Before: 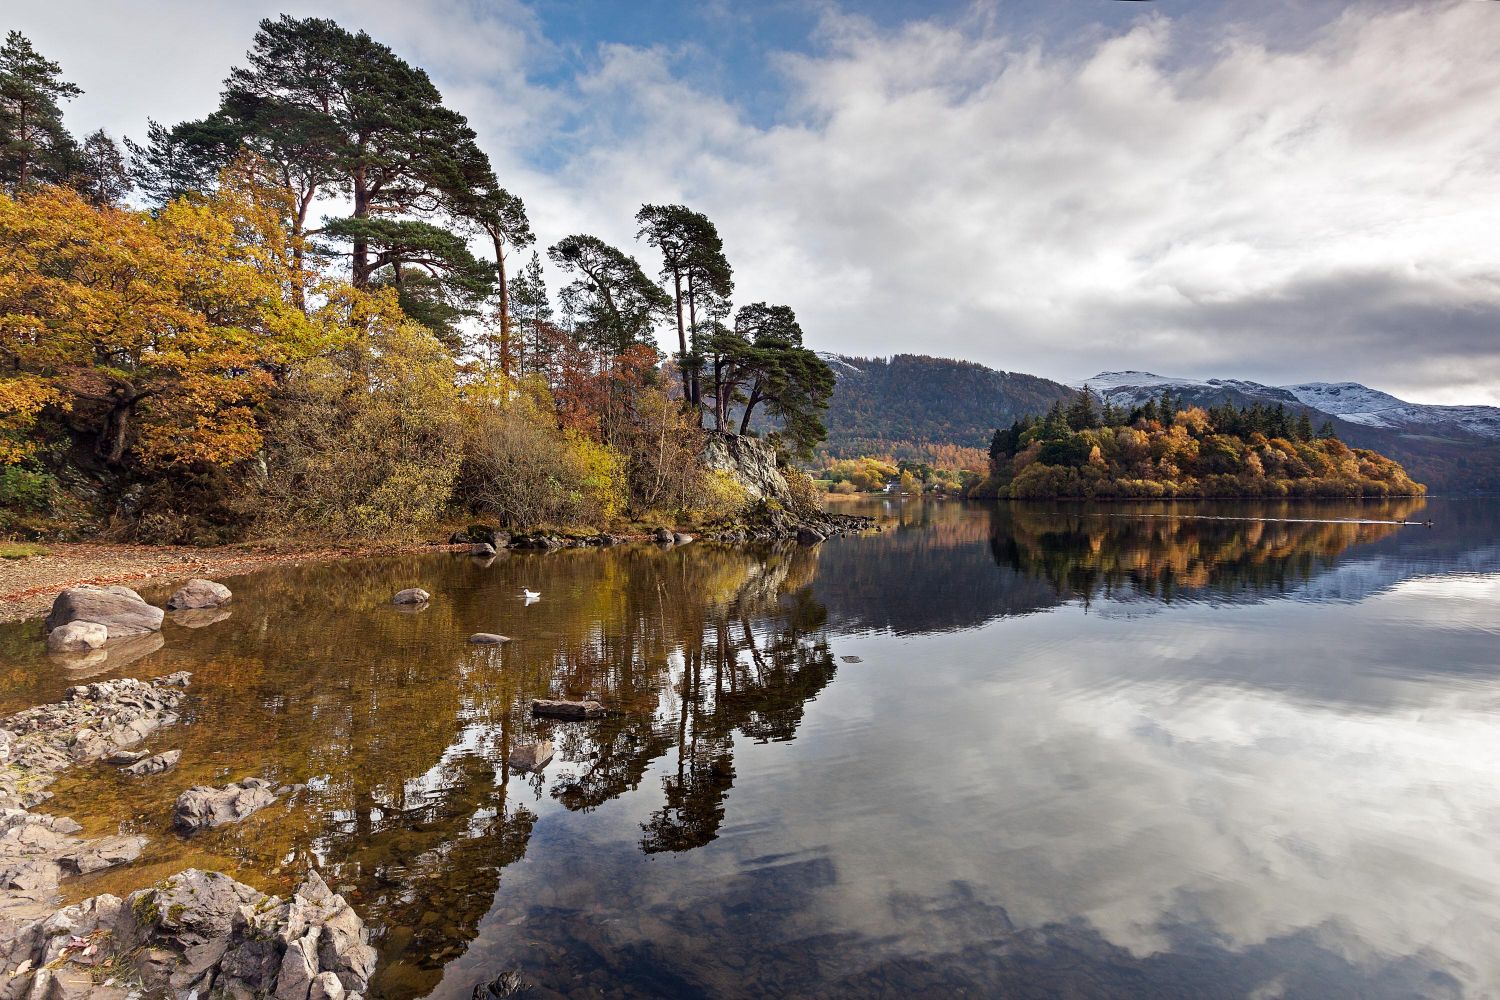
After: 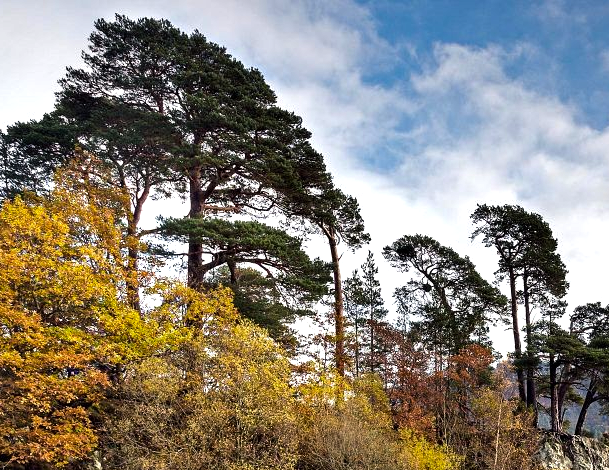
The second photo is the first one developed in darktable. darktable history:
crop and rotate: left 11.05%, top 0.05%, right 48.286%, bottom 52.879%
color balance rgb: shadows lift › chroma 1.014%, shadows lift › hue 217.38°, perceptual saturation grading › global saturation 0.435%, global vibrance 25.082%, contrast 19.659%
local contrast: mode bilateral grid, contrast 21, coarseness 50, detail 119%, midtone range 0.2
shadows and highlights: shadows 32.21, highlights -31.66, soften with gaussian
